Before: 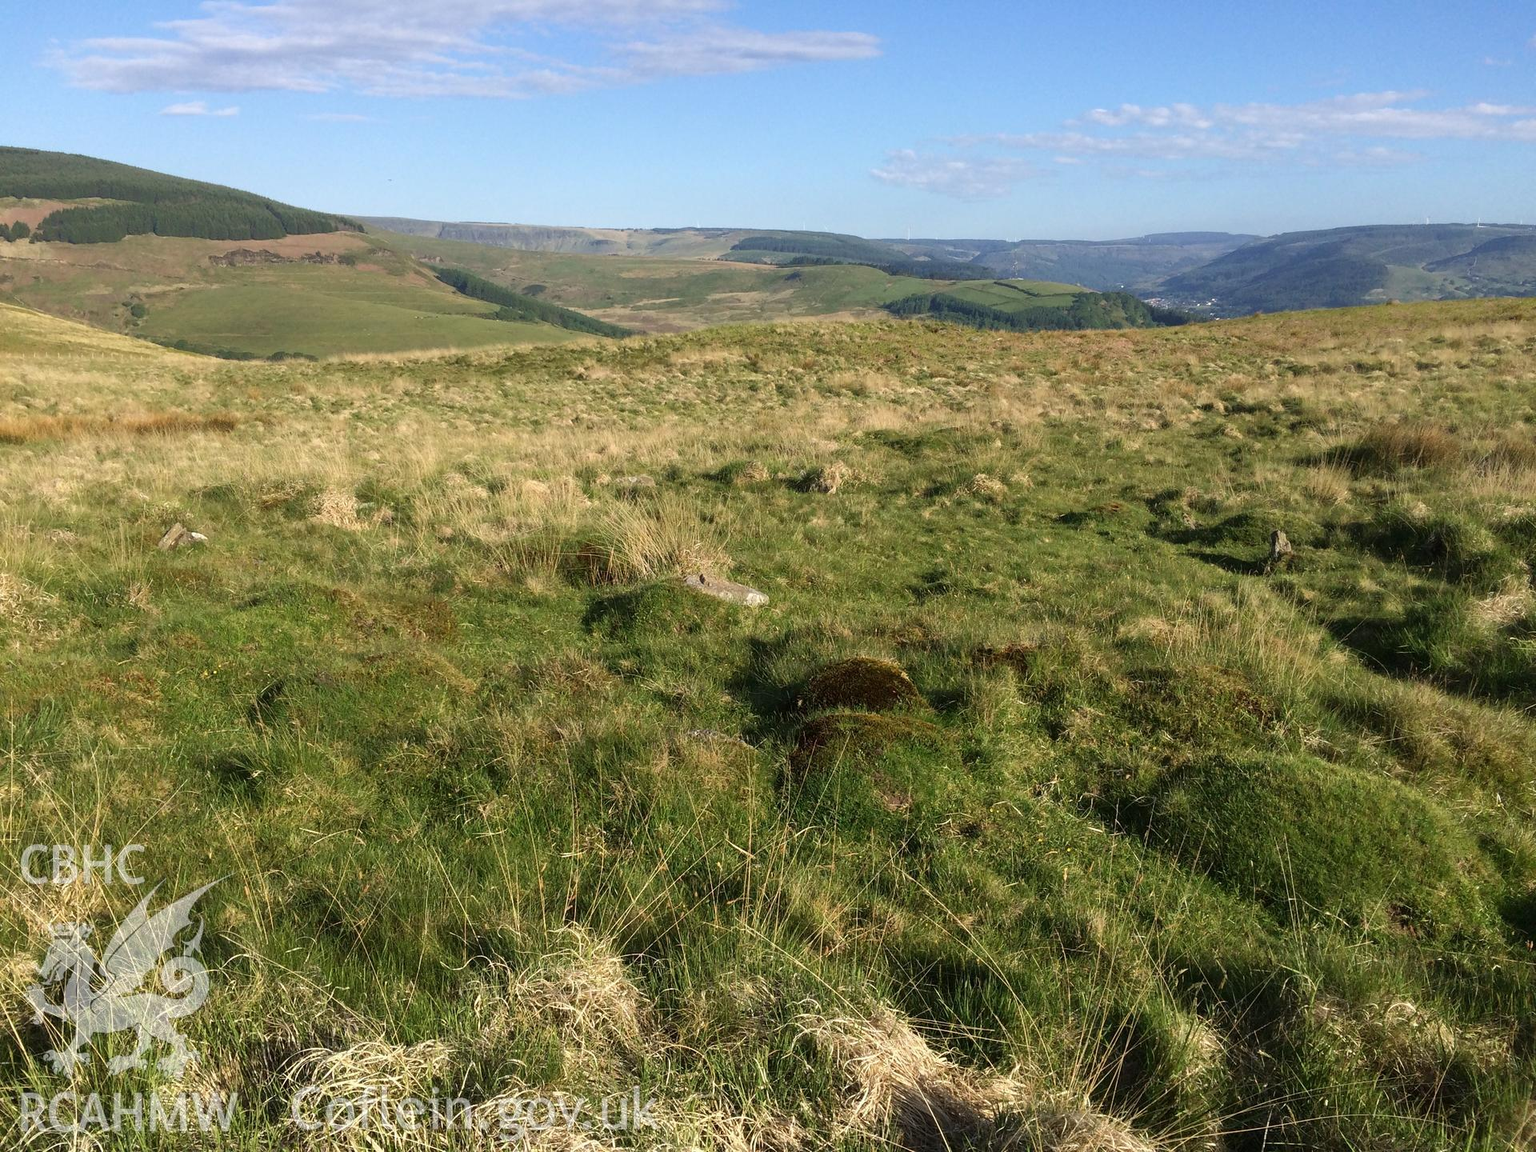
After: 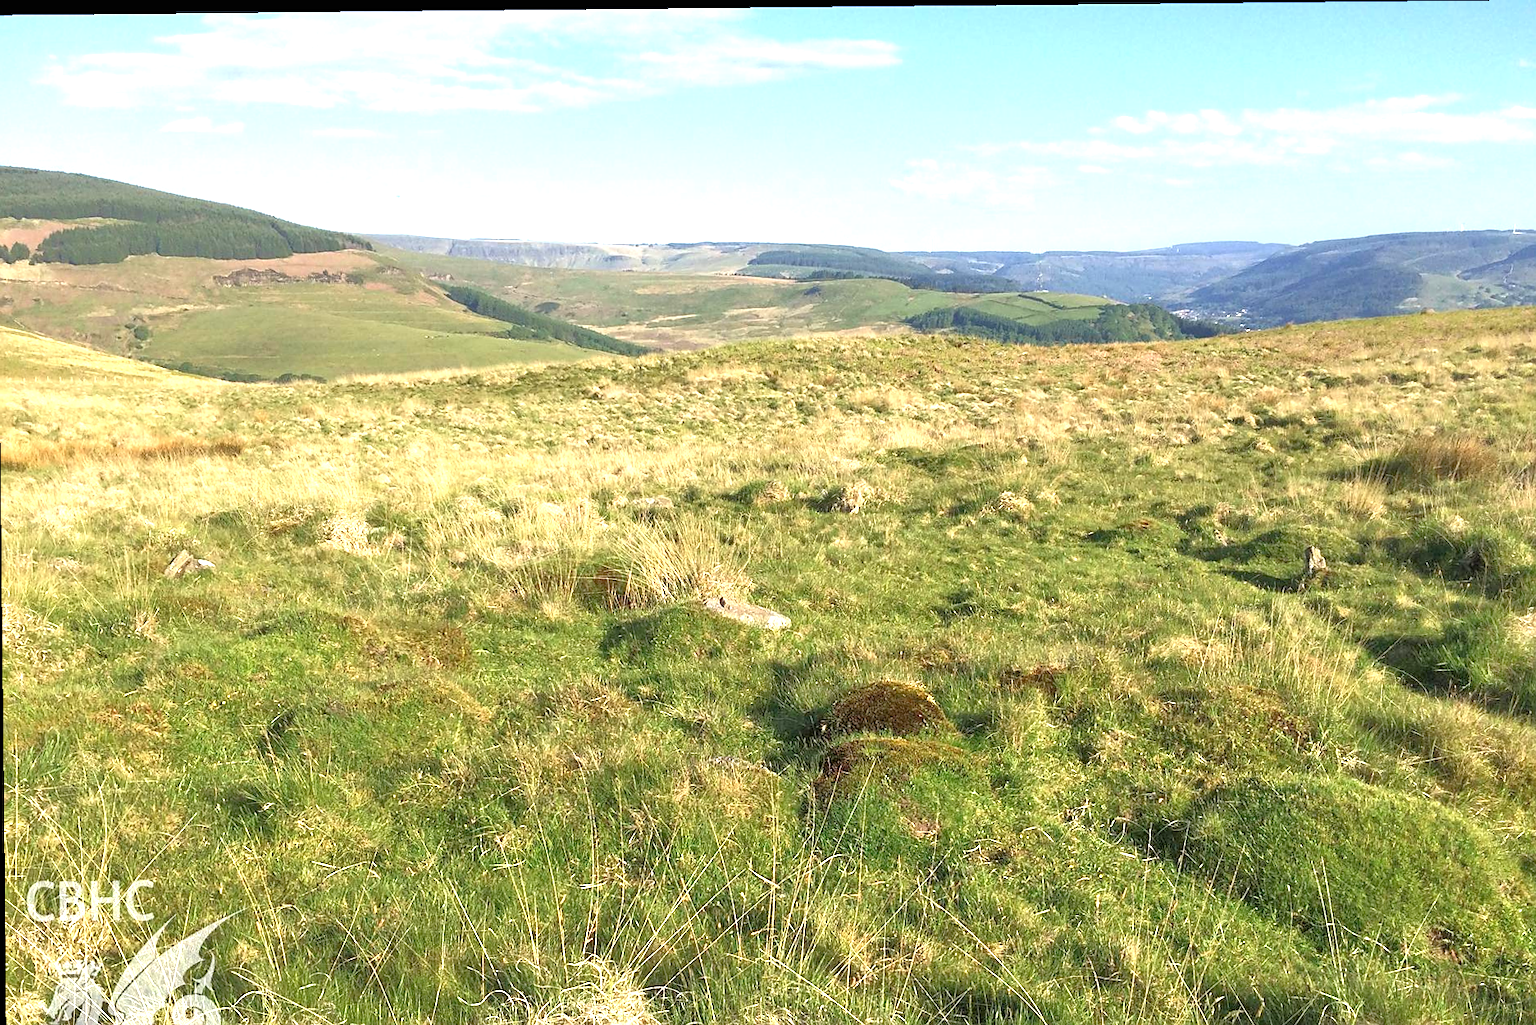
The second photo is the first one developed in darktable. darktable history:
crop and rotate: angle 0.573°, left 0.217%, right 2.921%, bottom 14.224%
sharpen: radius 1.909, amount 0.391, threshold 1.3
exposure: black level correction 0, exposure 1.106 EV, compensate highlight preservation false
tone equalizer: -7 EV 0.151 EV, -6 EV 0.566 EV, -5 EV 1.18 EV, -4 EV 1.34 EV, -3 EV 1.15 EV, -2 EV 0.6 EV, -1 EV 0.162 EV
